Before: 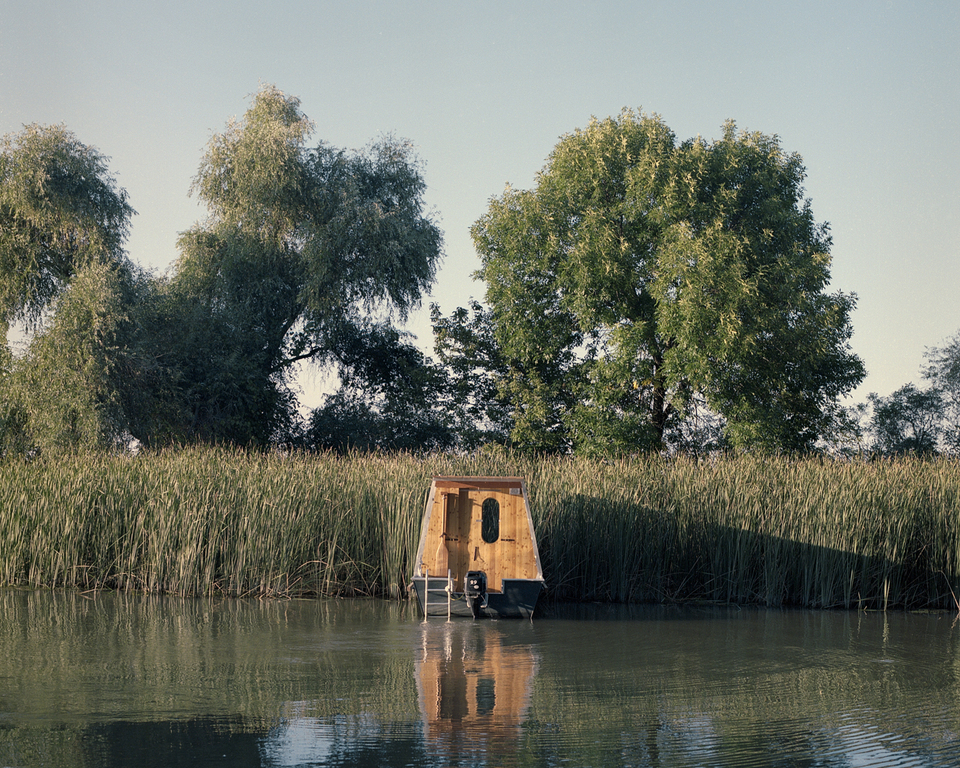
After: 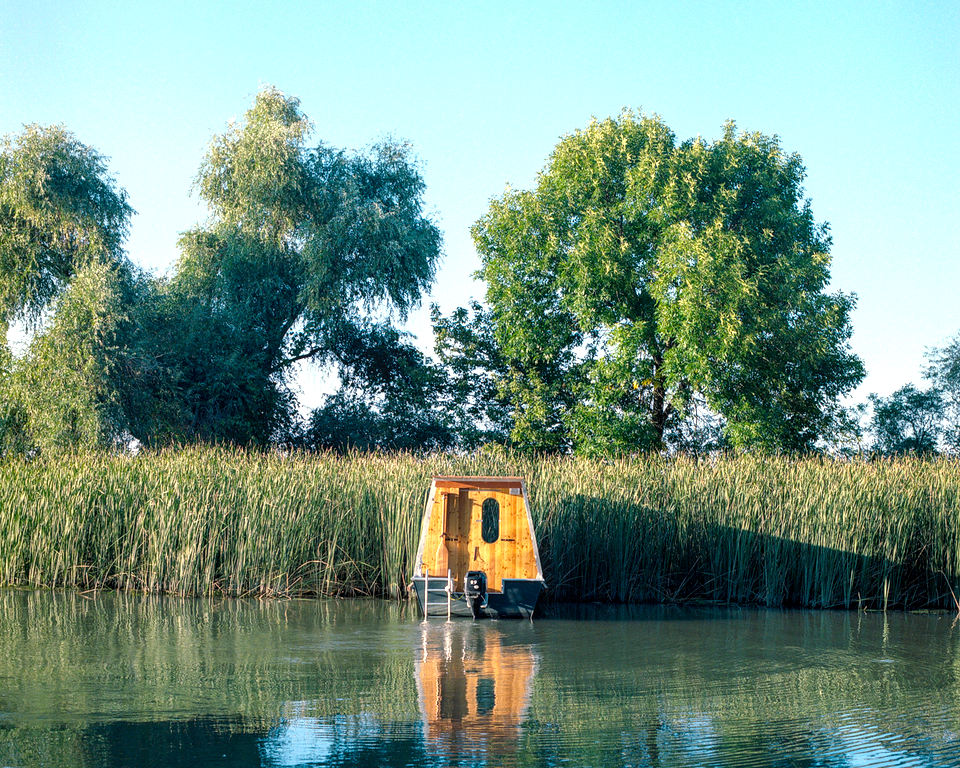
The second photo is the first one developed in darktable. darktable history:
exposure: black level correction -0.001, exposure 0.9 EV, compensate exposure bias true, compensate highlight preservation false
color balance rgb: perceptual saturation grading › global saturation 25%, global vibrance 20%
white balance: red 0.925, blue 1.046
local contrast: on, module defaults
